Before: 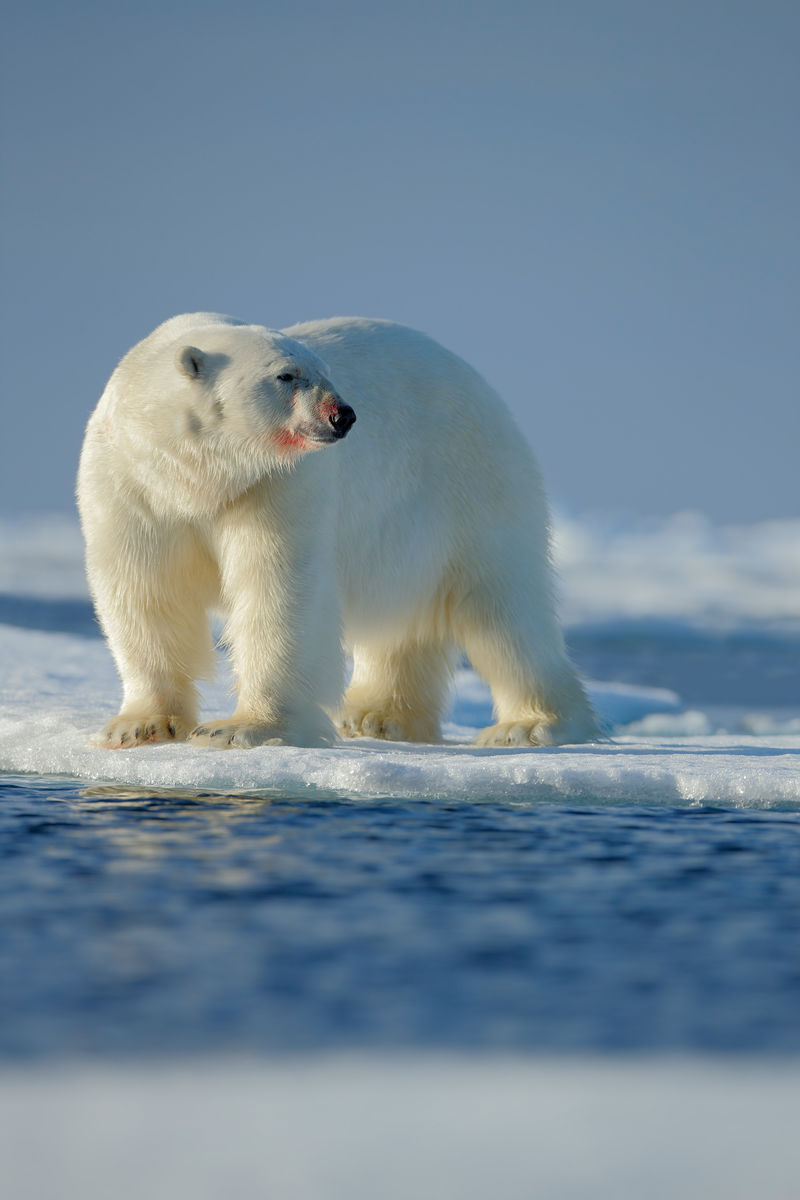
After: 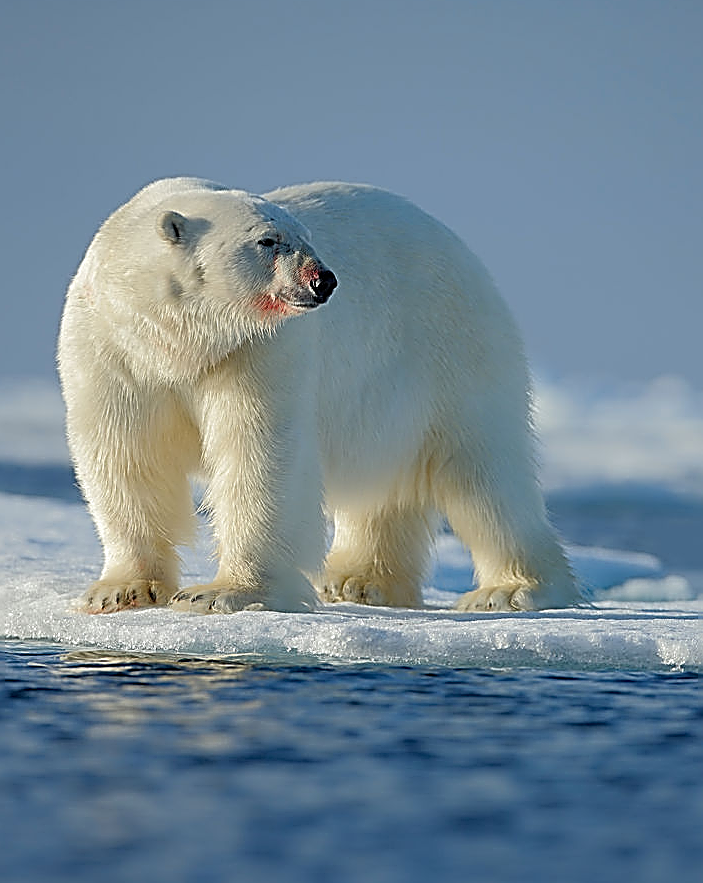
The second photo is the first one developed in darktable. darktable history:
crop and rotate: left 2.425%, top 11.305%, right 9.6%, bottom 15.08%
sharpen: amount 2
